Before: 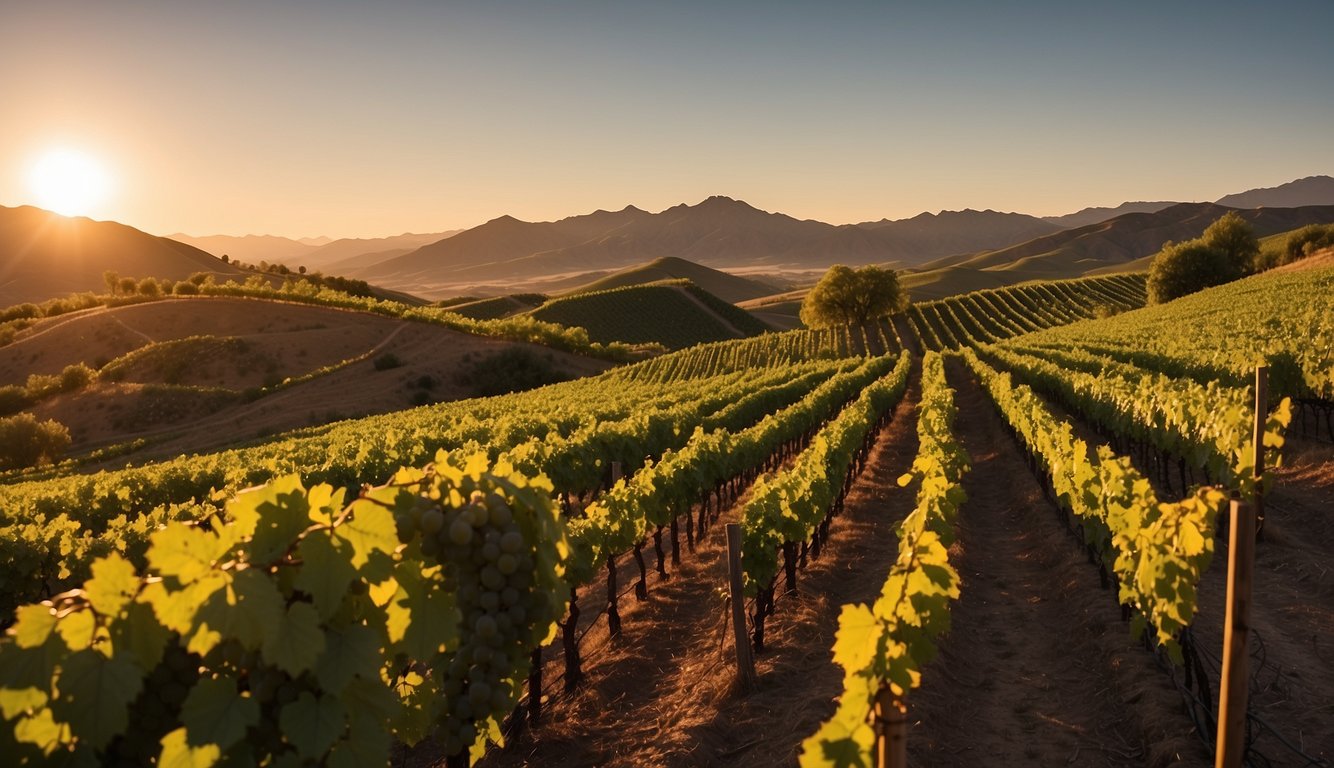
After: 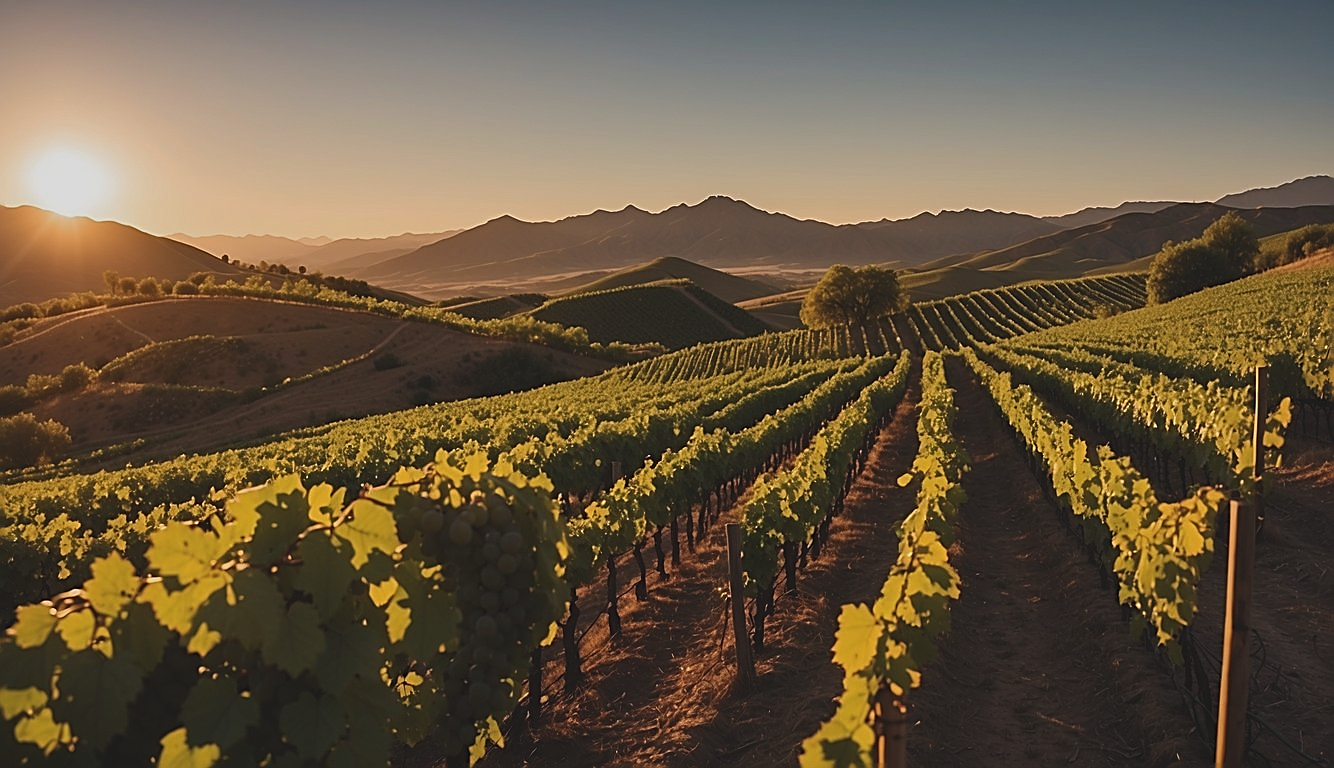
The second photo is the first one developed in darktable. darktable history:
exposure: black level correction -0.015, exposure -0.5 EV, compensate highlight preservation false
sharpen: amount 1
